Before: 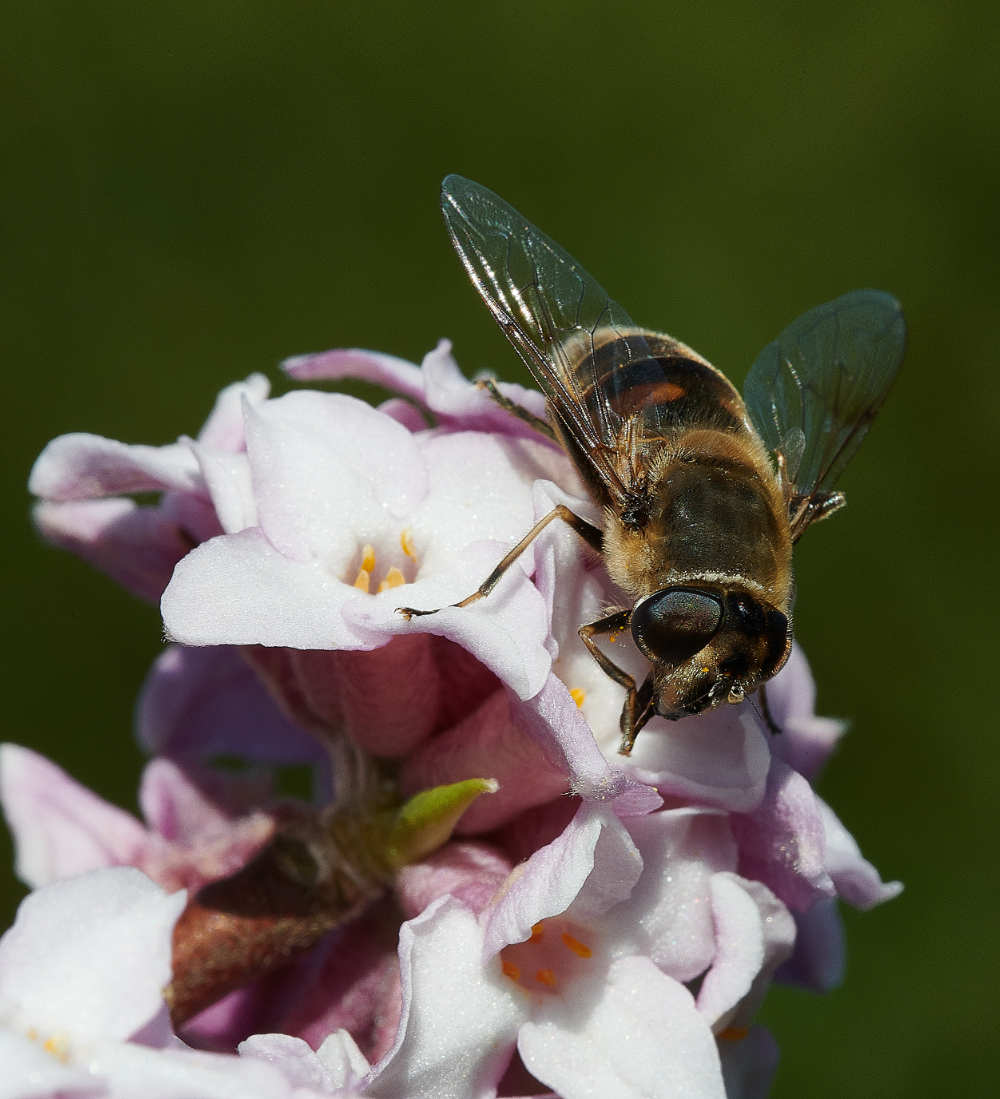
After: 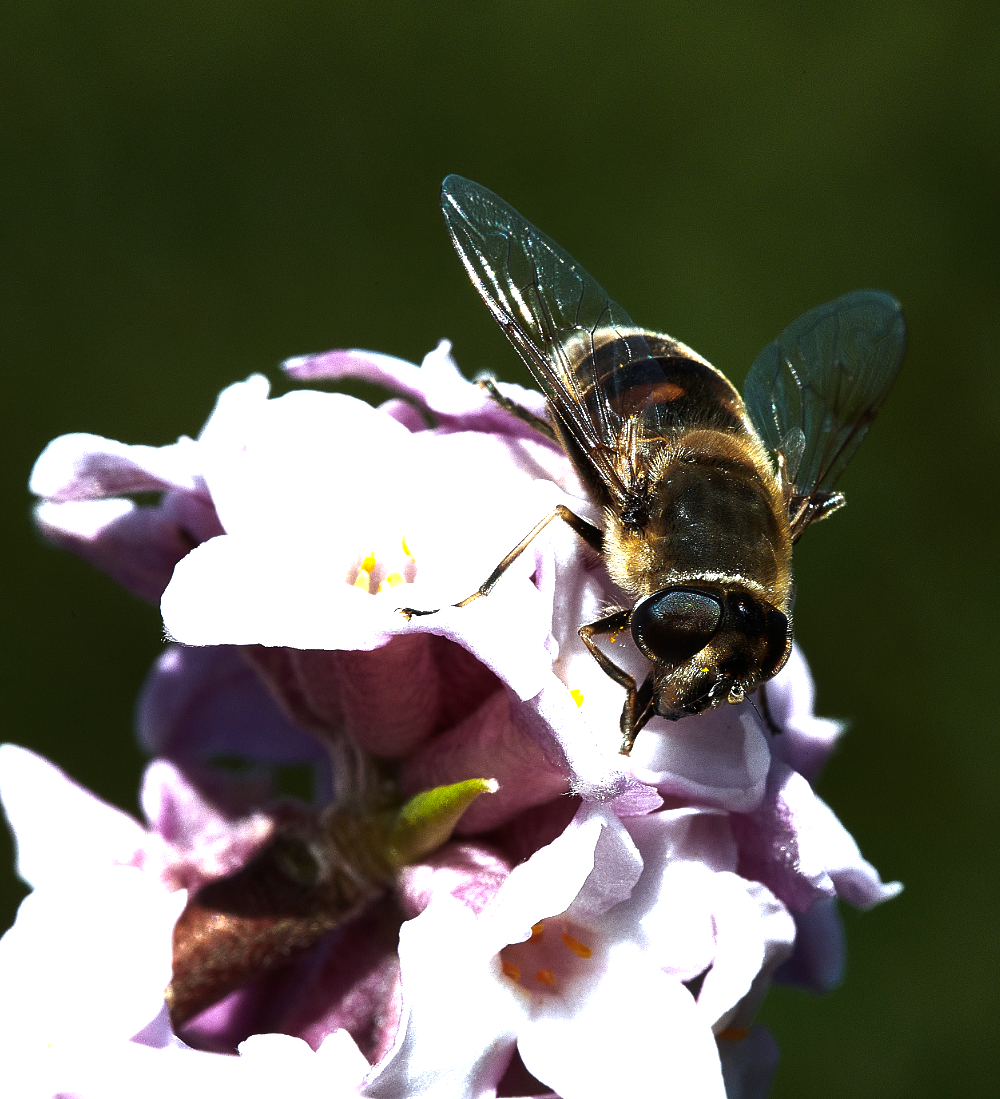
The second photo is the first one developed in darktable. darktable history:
color calibration: x 0.37, y 0.382, temperature 4318.95 K
color balance rgb: power › chroma 0.3%, power › hue 24.21°, perceptual saturation grading › global saturation 0.634%, perceptual brilliance grading › highlights 74.786%, perceptual brilliance grading › shadows -29.801%, global vibrance 14.175%
